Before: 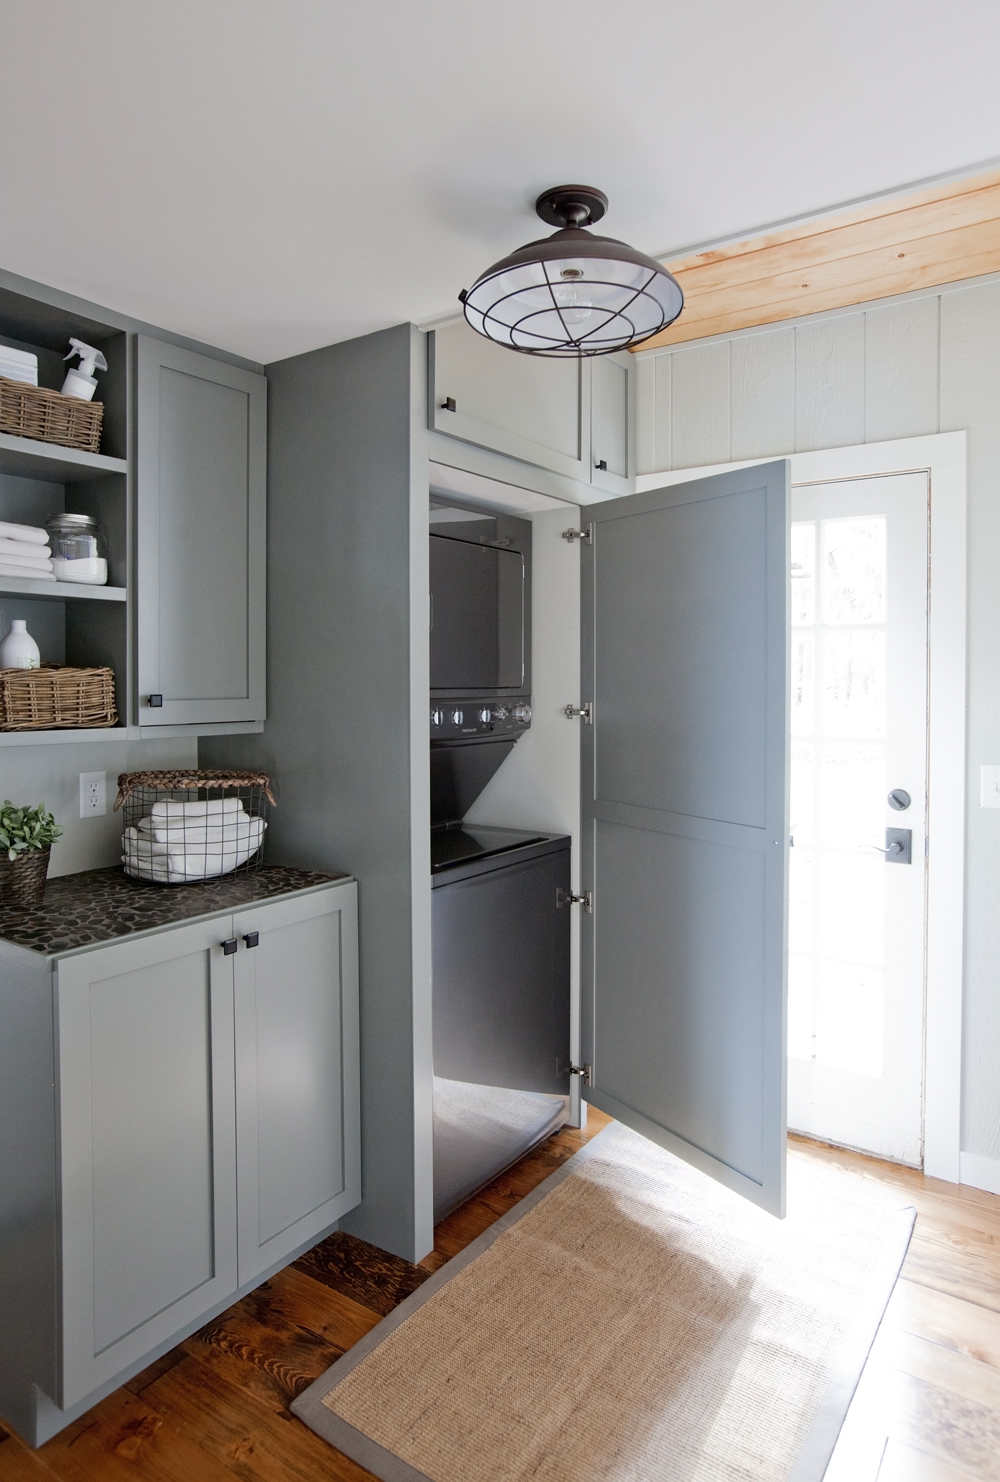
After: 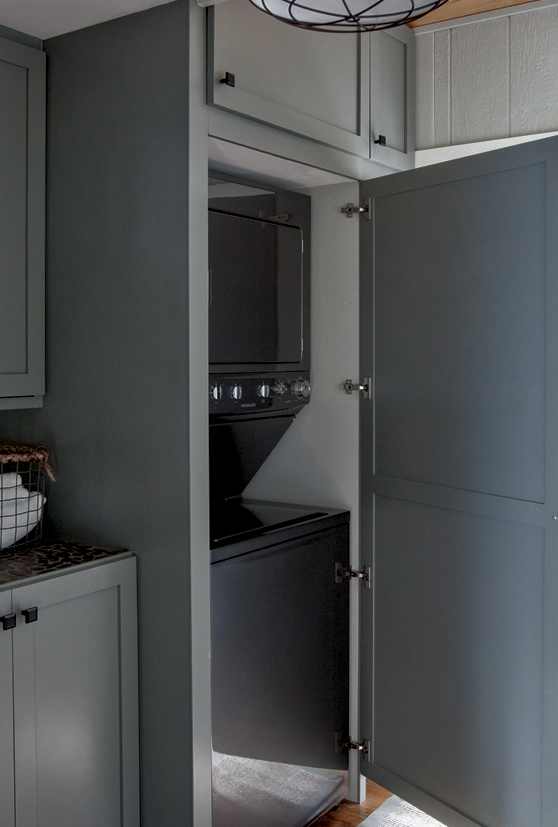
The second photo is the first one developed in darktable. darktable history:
crop and rotate: left 22.13%, top 22.054%, right 22.026%, bottom 22.102%
base curve: curves: ch0 [(0, 0) (0.564, 0.291) (0.802, 0.731) (1, 1)]
local contrast: highlights 61%, detail 143%, midtone range 0.428
